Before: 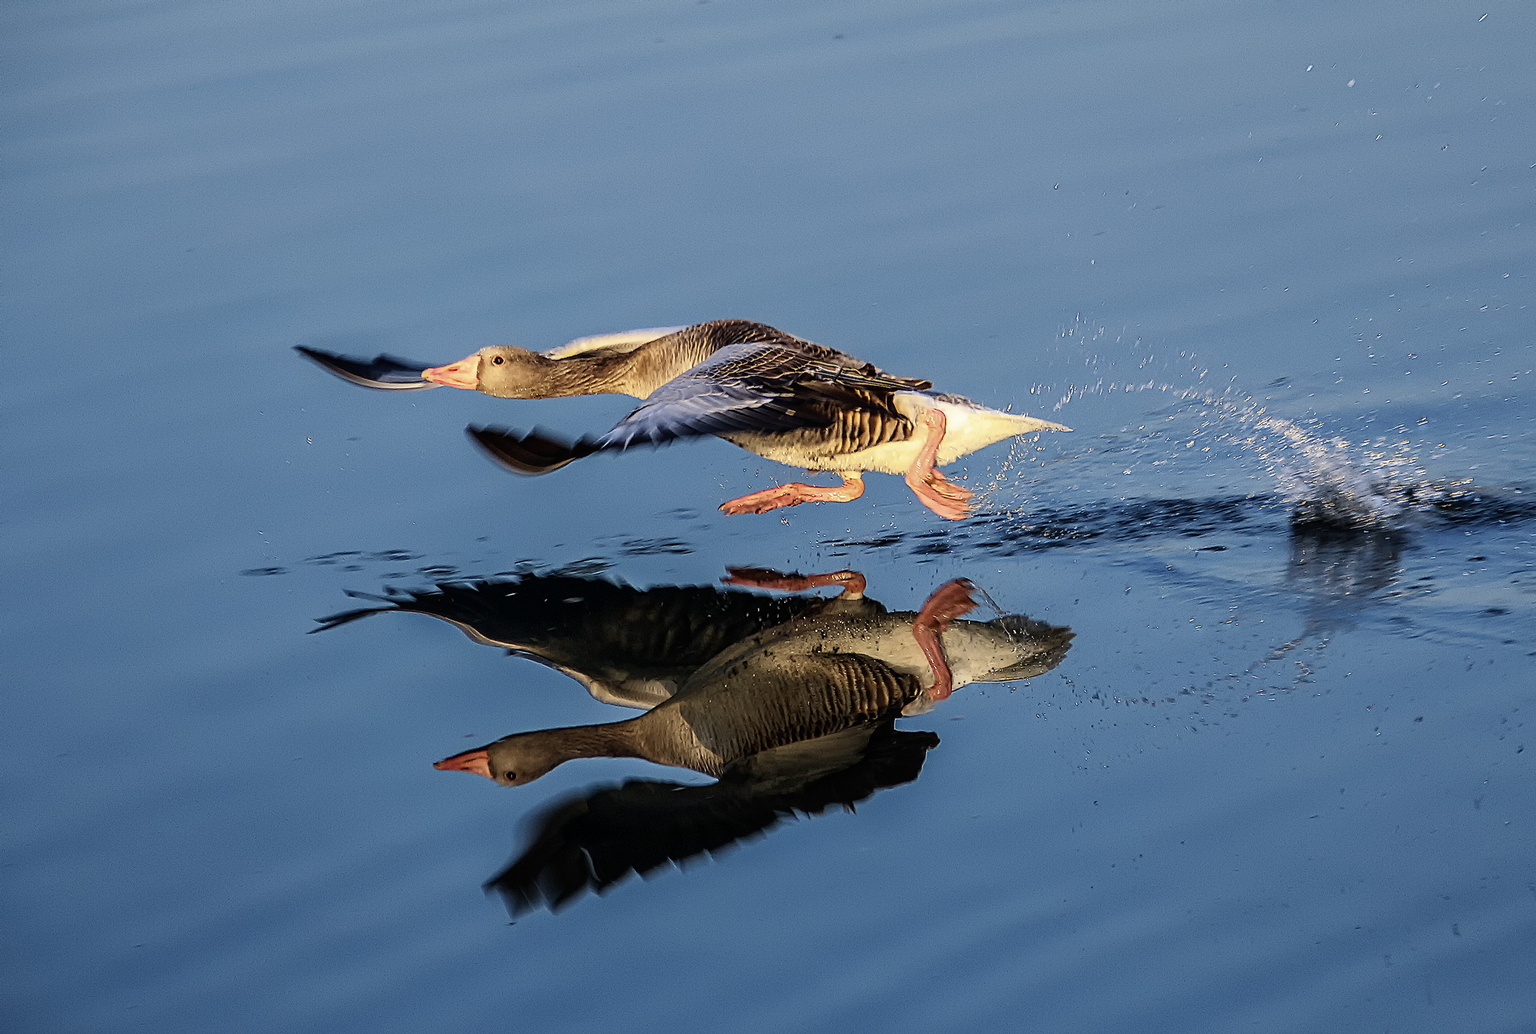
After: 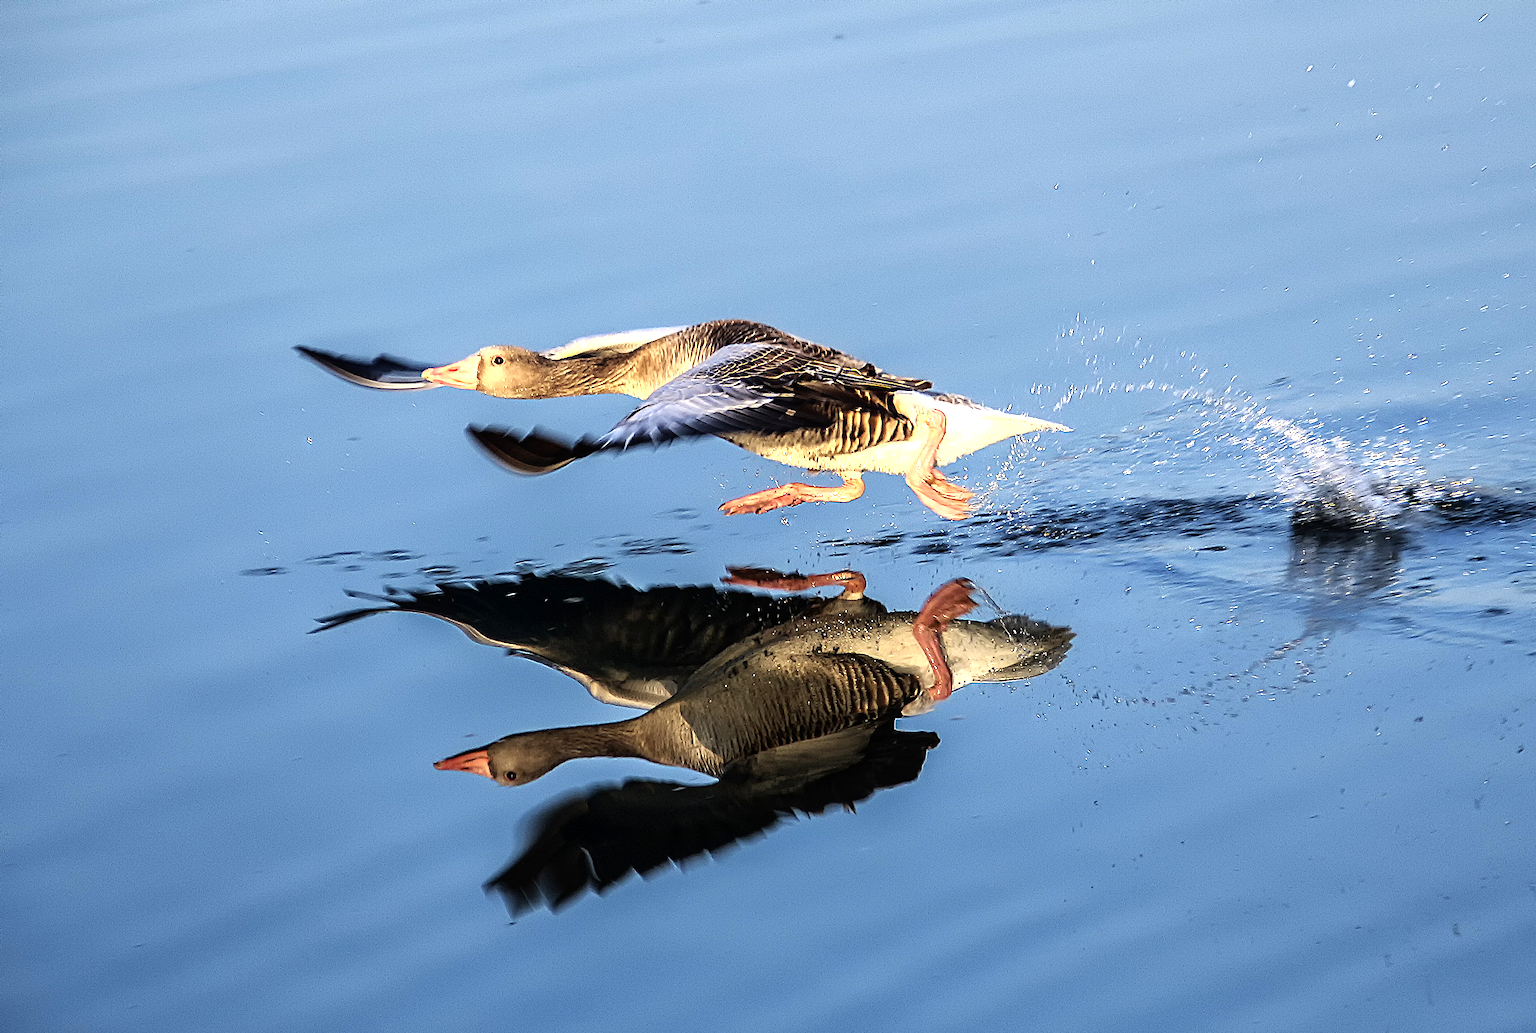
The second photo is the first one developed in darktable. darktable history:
exposure: exposure 0.573 EV, compensate highlight preservation false
tone equalizer: -8 EV -0.385 EV, -7 EV -0.396 EV, -6 EV -0.368 EV, -5 EV -0.221 EV, -3 EV 0.218 EV, -2 EV 0.352 EV, -1 EV 0.391 EV, +0 EV 0.406 EV, mask exposure compensation -0.496 EV
